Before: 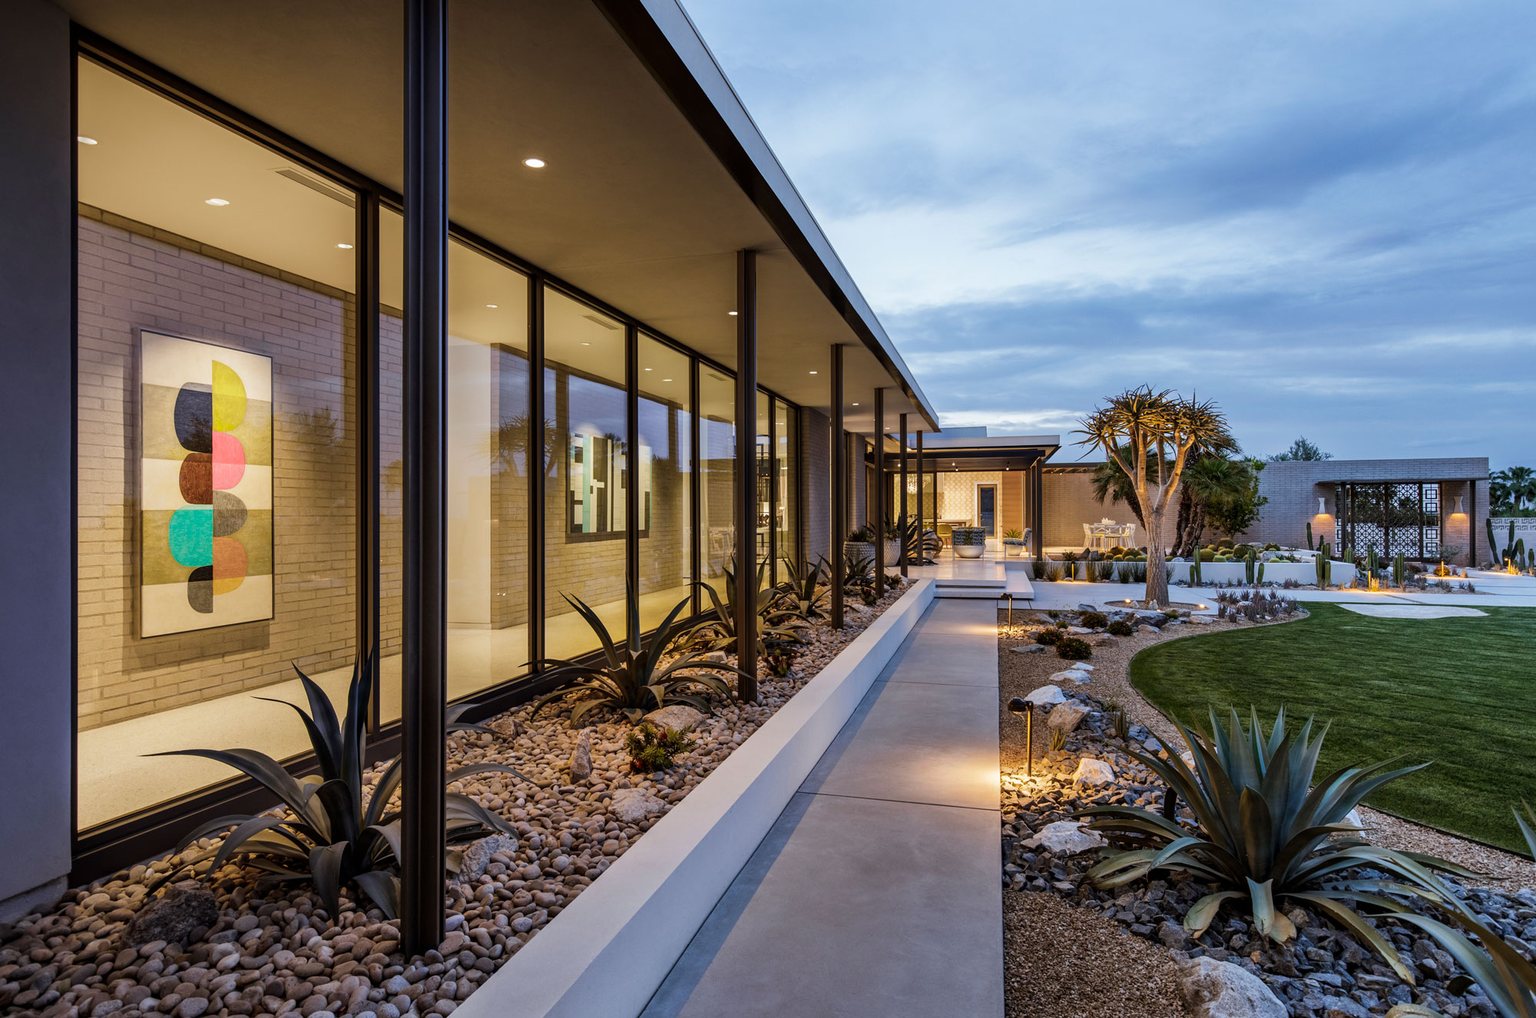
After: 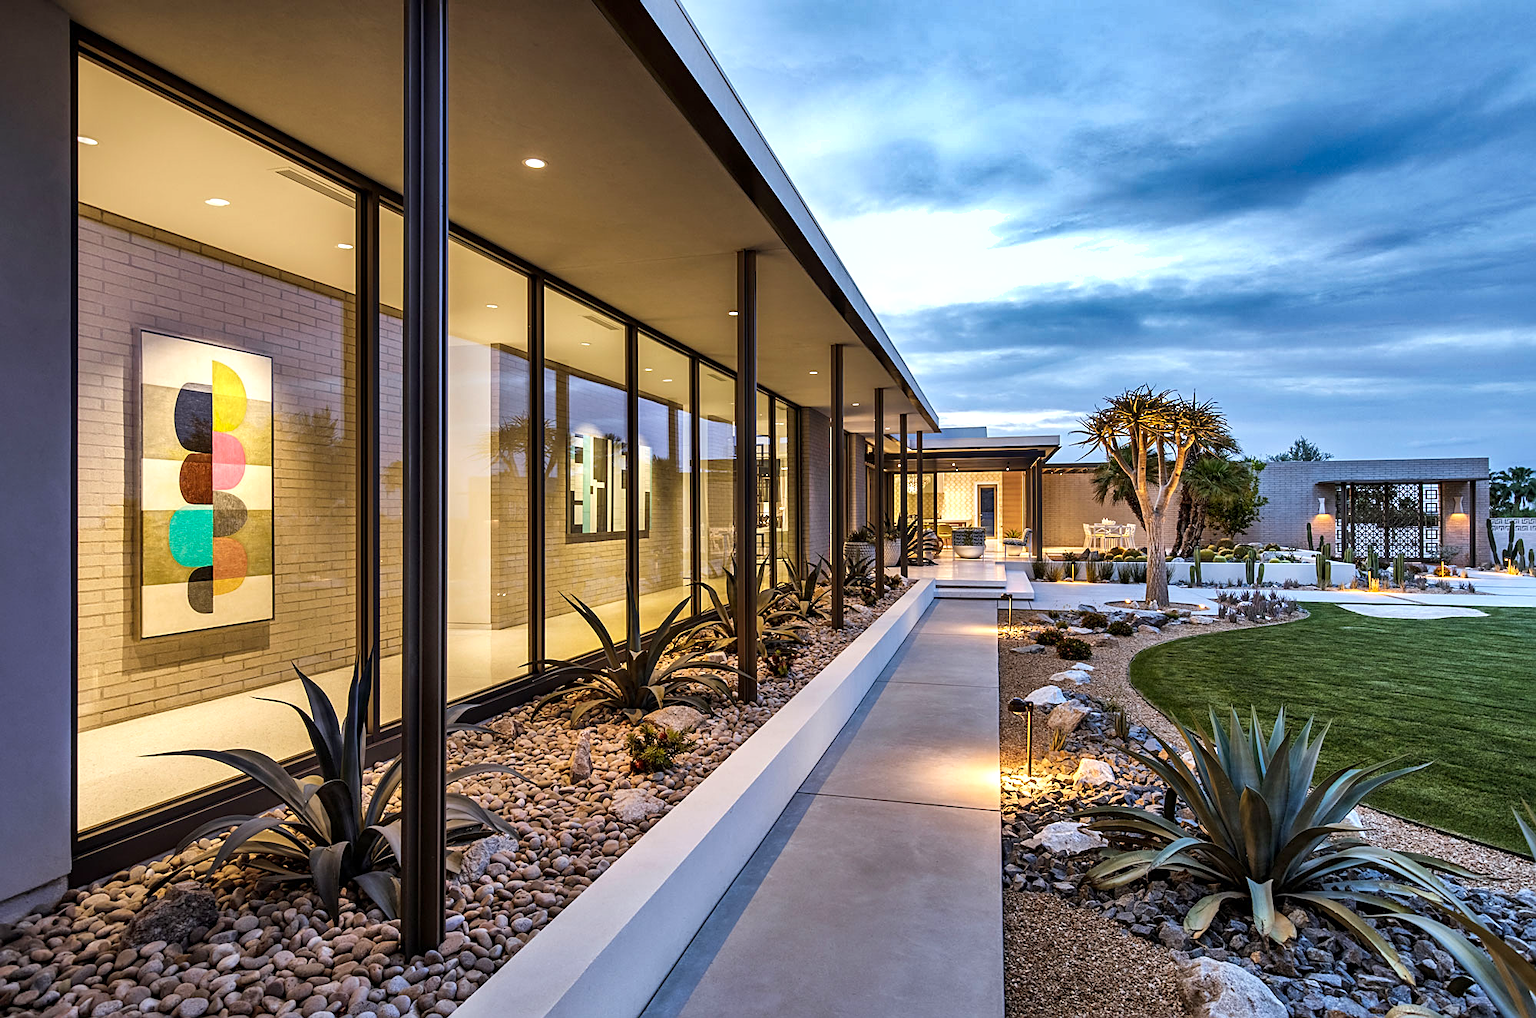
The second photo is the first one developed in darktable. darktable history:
shadows and highlights: white point adjustment -3.47, highlights -63.41, soften with gaussian
exposure: exposure 0.664 EV, compensate highlight preservation false
tone equalizer: mask exposure compensation -0.511 EV
sharpen: on, module defaults
